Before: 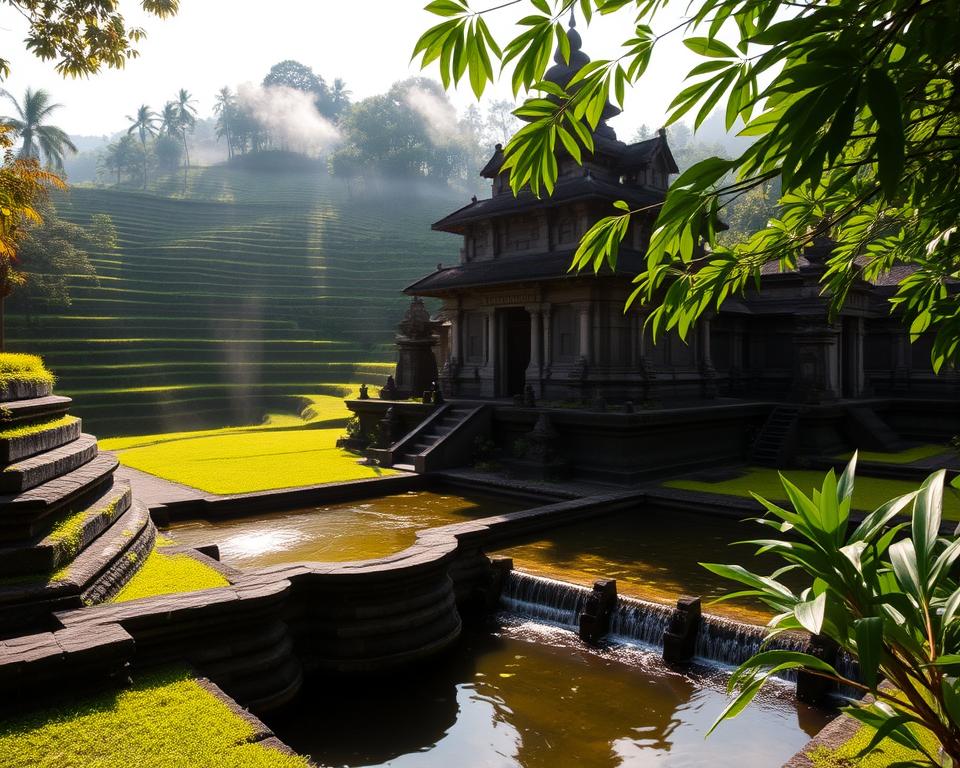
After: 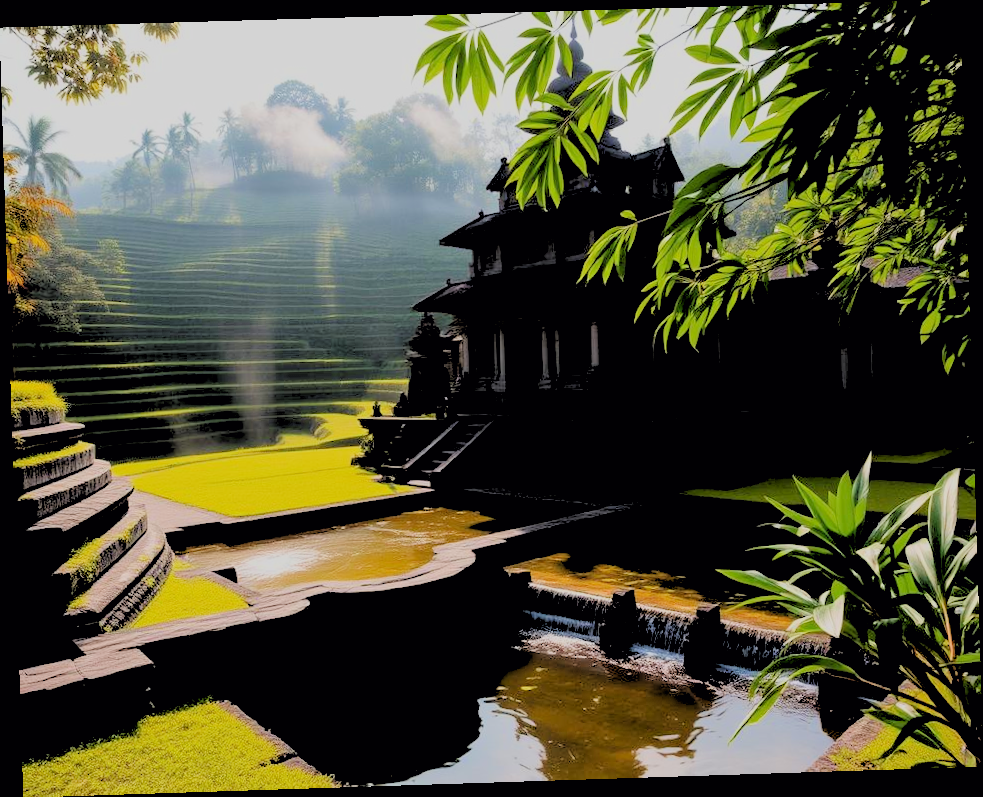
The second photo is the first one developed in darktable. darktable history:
filmic rgb: black relative exposure -7.65 EV, white relative exposure 4.56 EV, hardness 3.61, color science v6 (2022)
rotate and perspective: rotation -1.77°, lens shift (horizontal) 0.004, automatic cropping off
rgb levels: levels [[0.027, 0.429, 0.996], [0, 0.5, 1], [0, 0.5, 1]]
